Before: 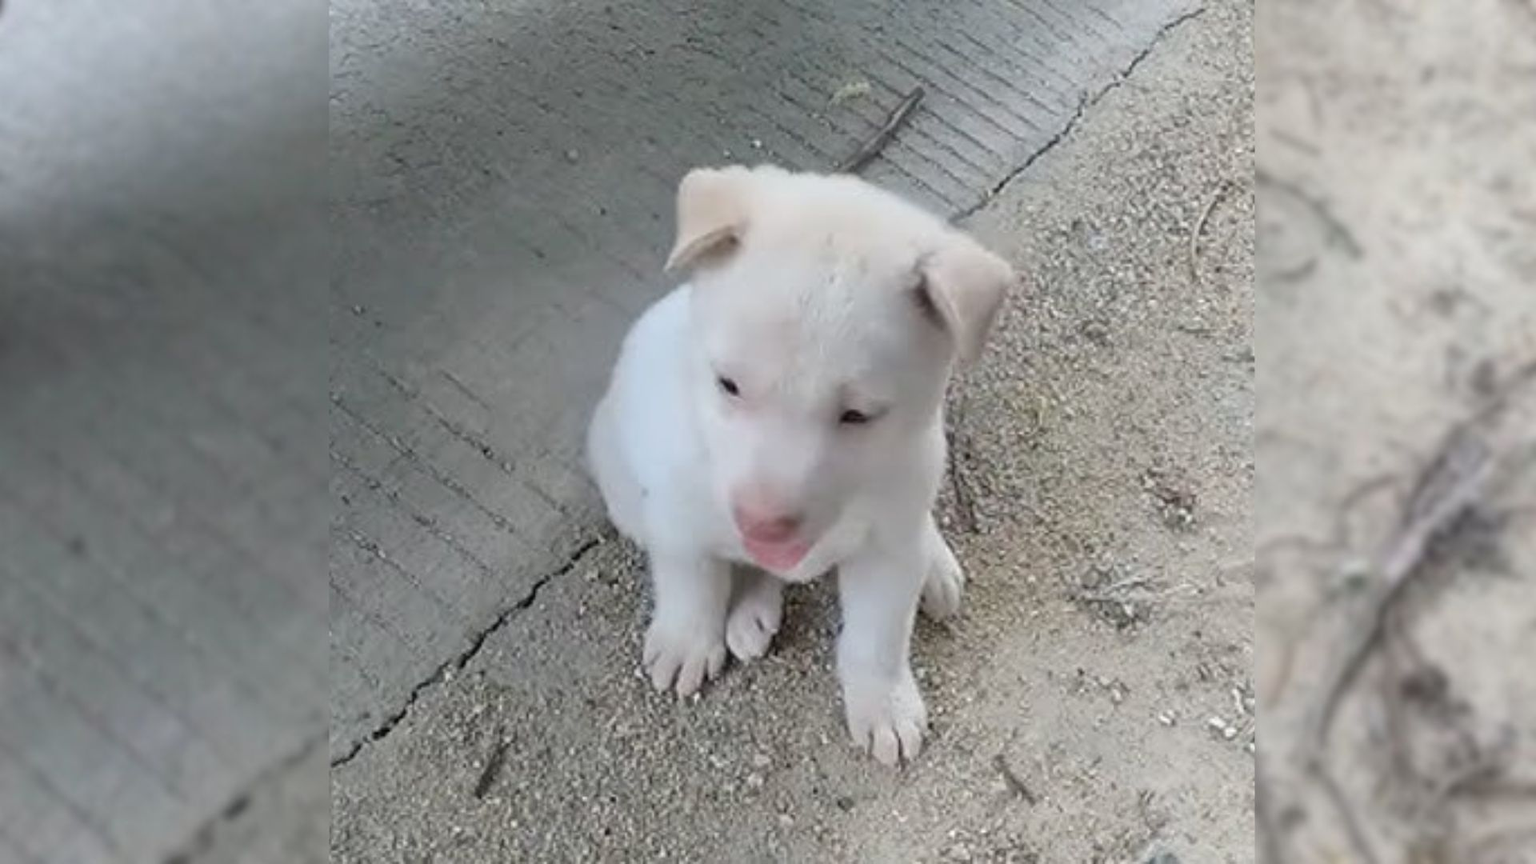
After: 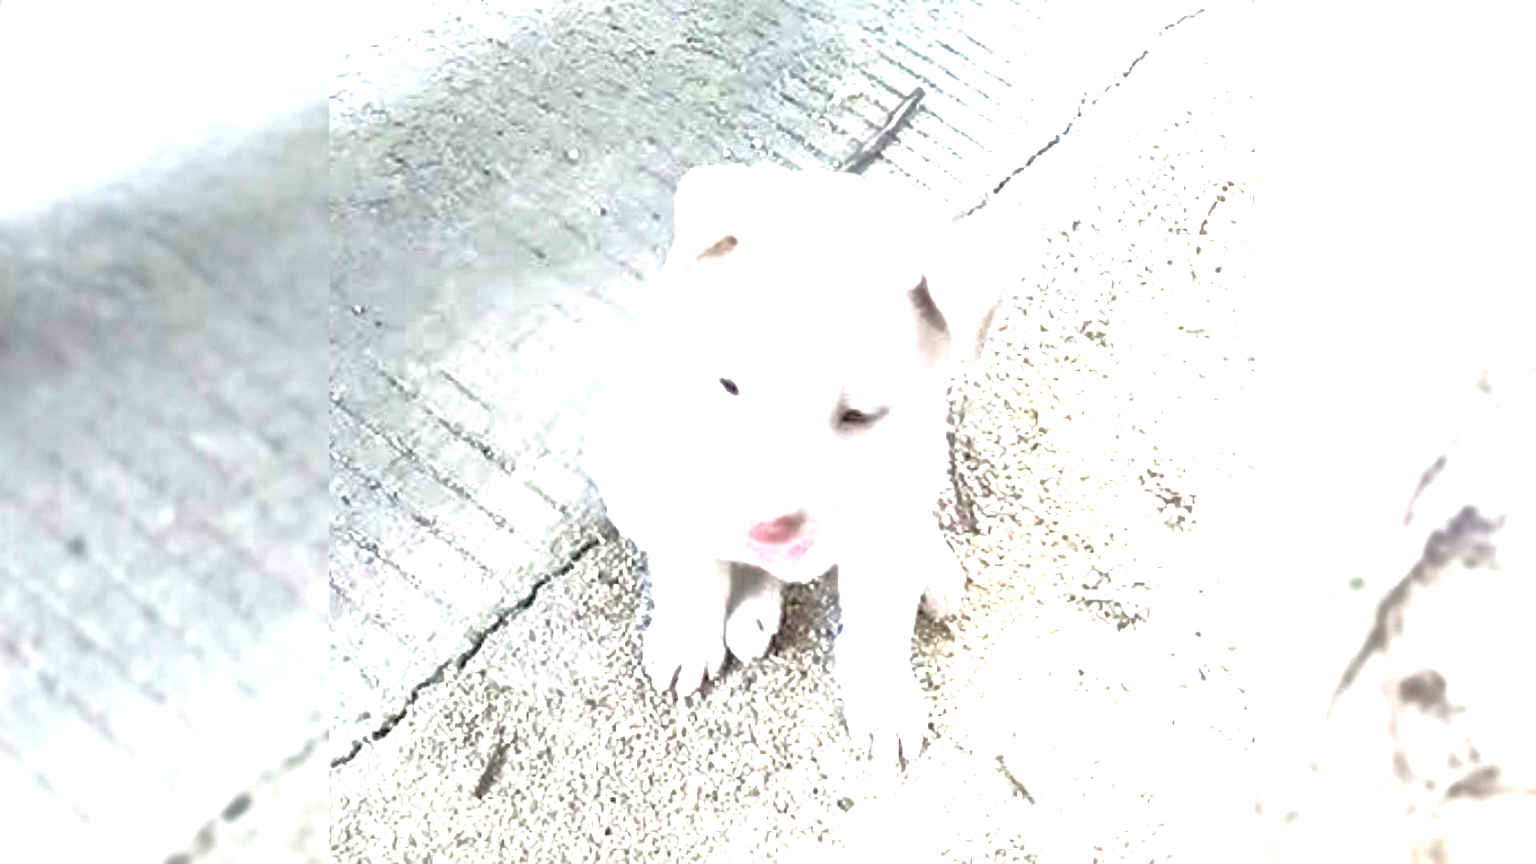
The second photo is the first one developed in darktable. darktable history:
exposure: exposure 2.207 EV, compensate highlight preservation false
local contrast: mode bilateral grid, contrast 20, coarseness 50, detail 171%, midtone range 0.2
